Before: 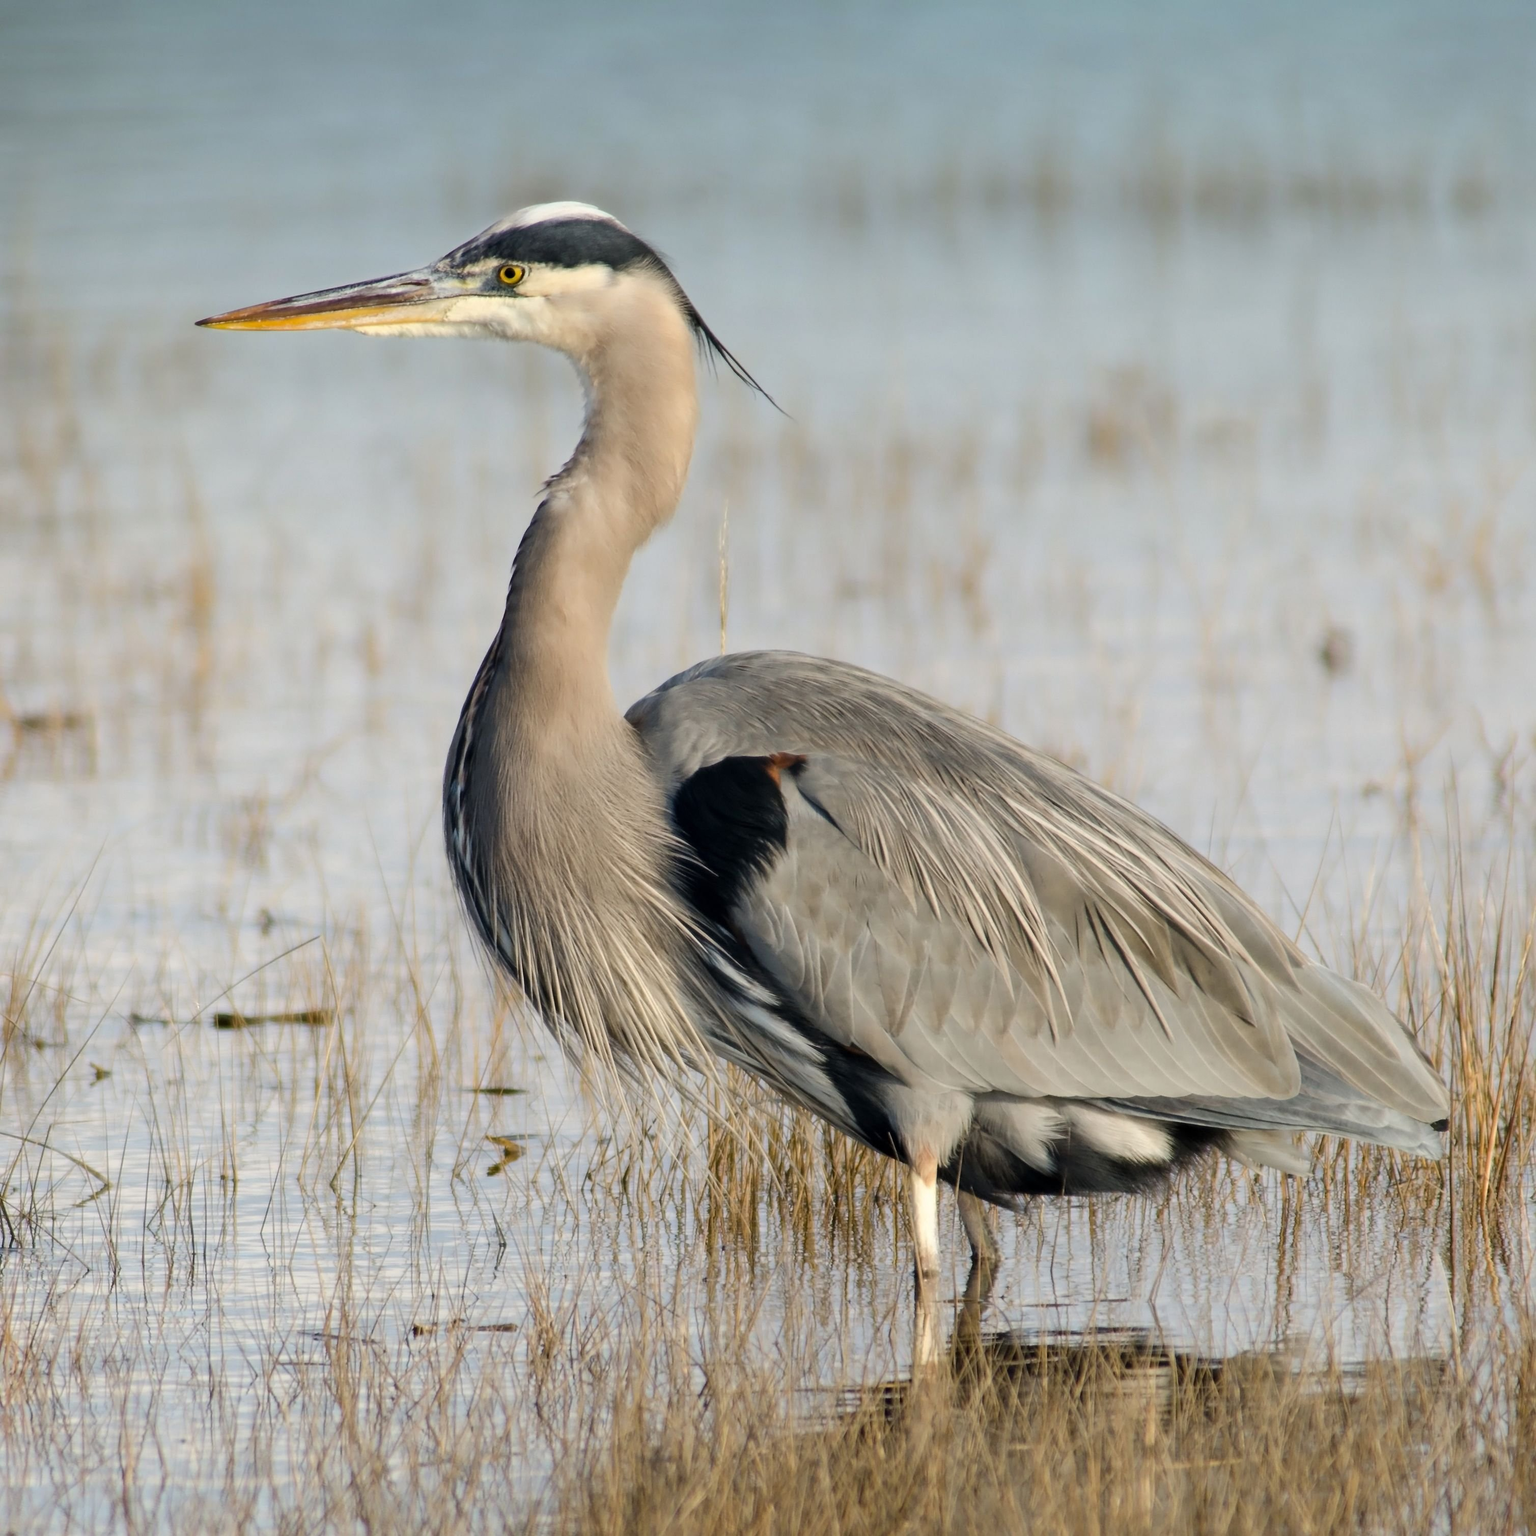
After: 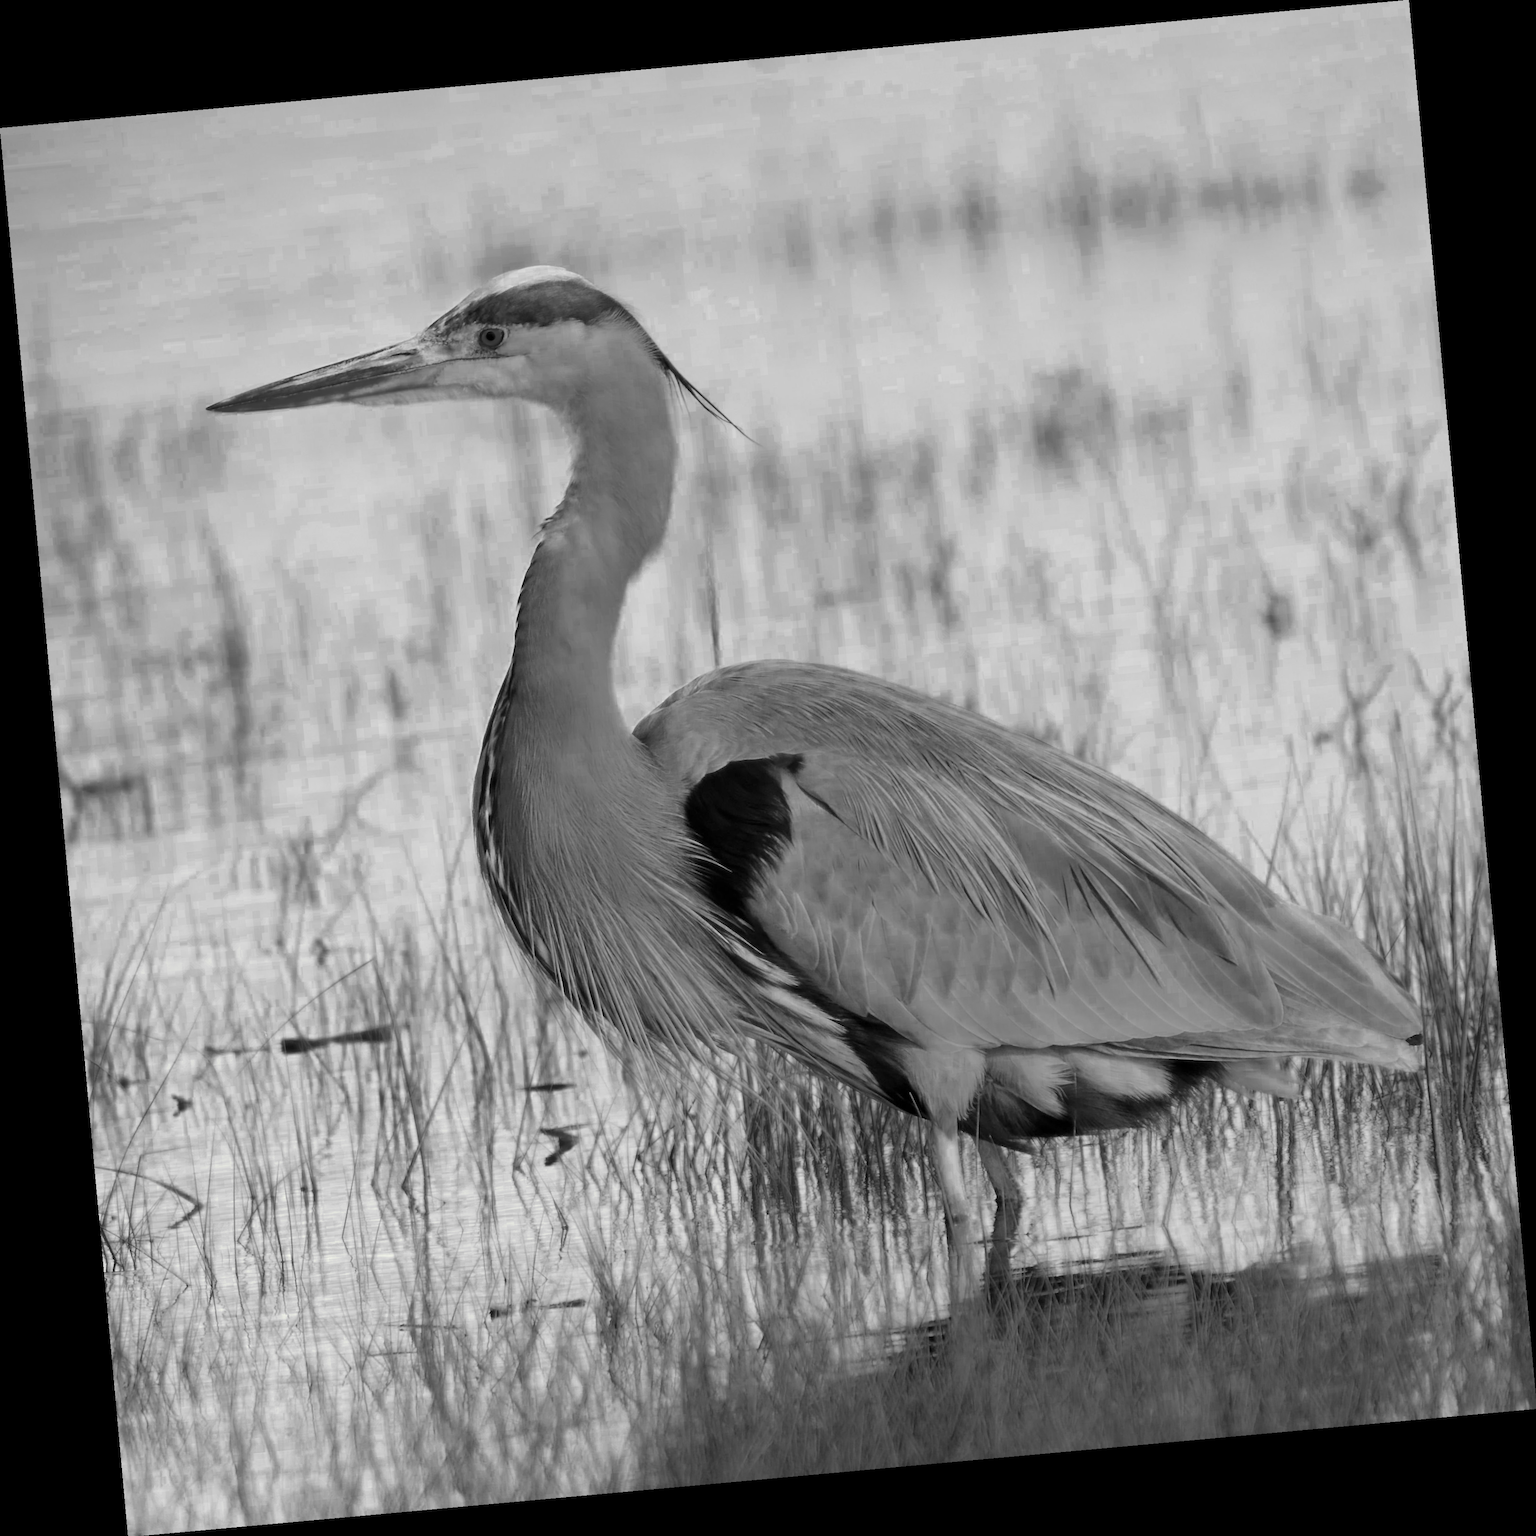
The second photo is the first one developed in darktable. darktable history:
color zones: curves: ch0 [(0.287, 0.048) (0.493, 0.484) (0.737, 0.816)]; ch1 [(0, 0) (0.143, 0) (0.286, 0) (0.429, 0) (0.571, 0) (0.714, 0) (0.857, 0)]
split-toning: shadows › saturation 0.61, highlights › saturation 0.58, balance -28.74, compress 87.36%
color balance rgb: perceptual saturation grading › global saturation 25%, perceptual brilliance grading › mid-tones 10%, perceptual brilliance grading › shadows 15%, global vibrance 20%
rotate and perspective: rotation -5.2°, automatic cropping off
